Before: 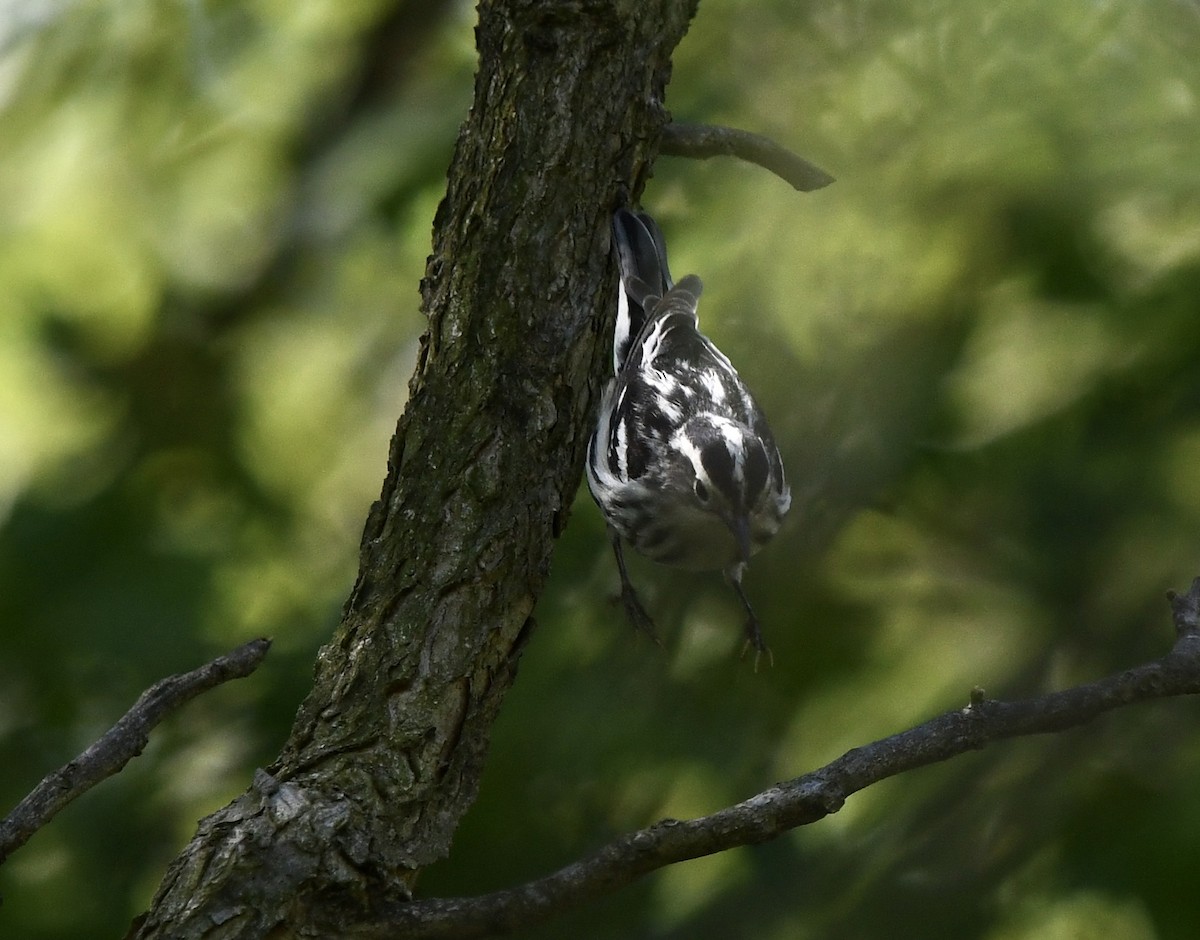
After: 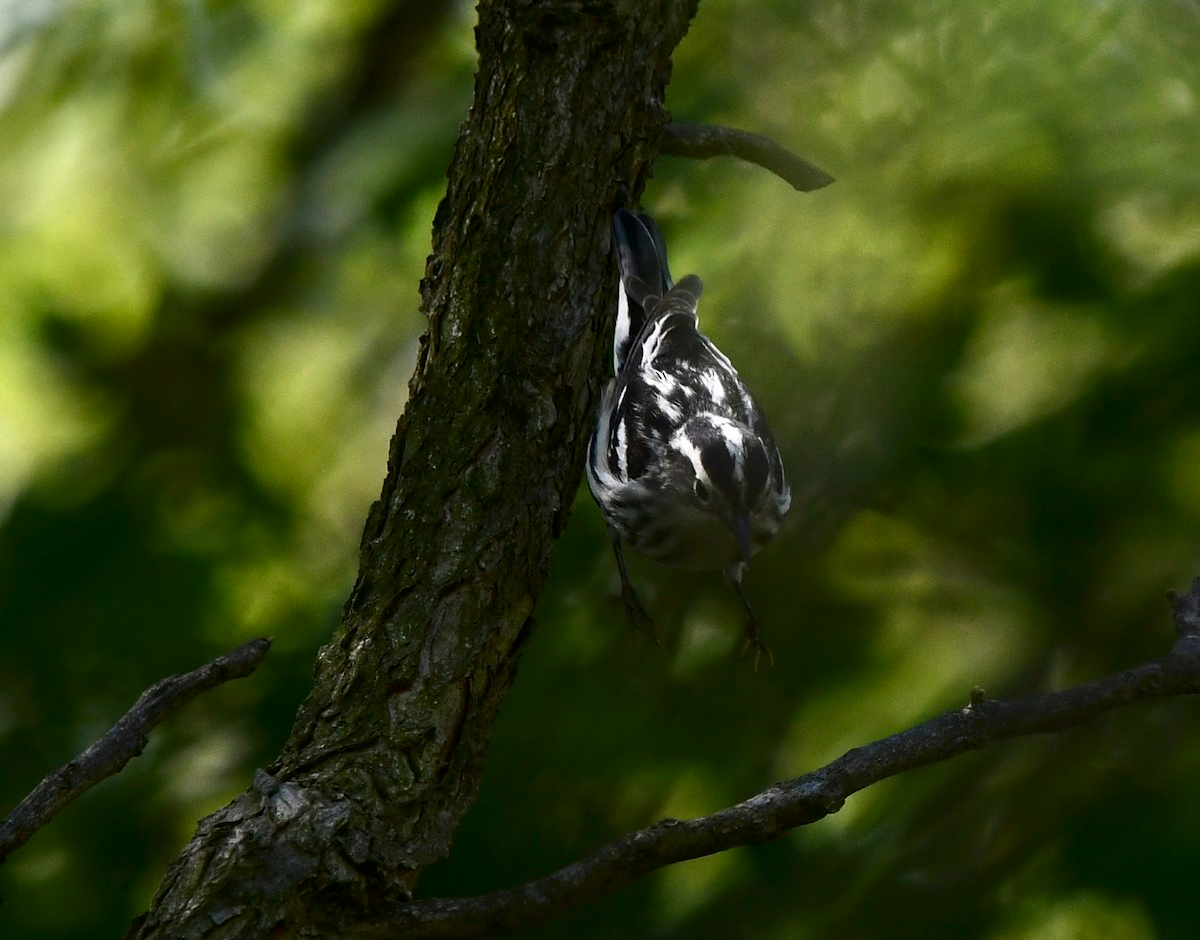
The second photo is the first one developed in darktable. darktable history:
contrast brightness saturation: contrast 0.066, brightness -0.135, saturation 0.119
color zones: curves: ch0 [(0, 0.558) (0.143, 0.559) (0.286, 0.529) (0.429, 0.505) (0.571, 0.5) (0.714, 0.5) (0.857, 0.5) (1, 0.558)]; ch1 [(0, 0.469) (0.01, 0.469) (0.12, 0.446) (0.248, 0.469) (0.5, 0.5) (0.748, 0.5) (0.99, 0.469) (1, 0.469)]
